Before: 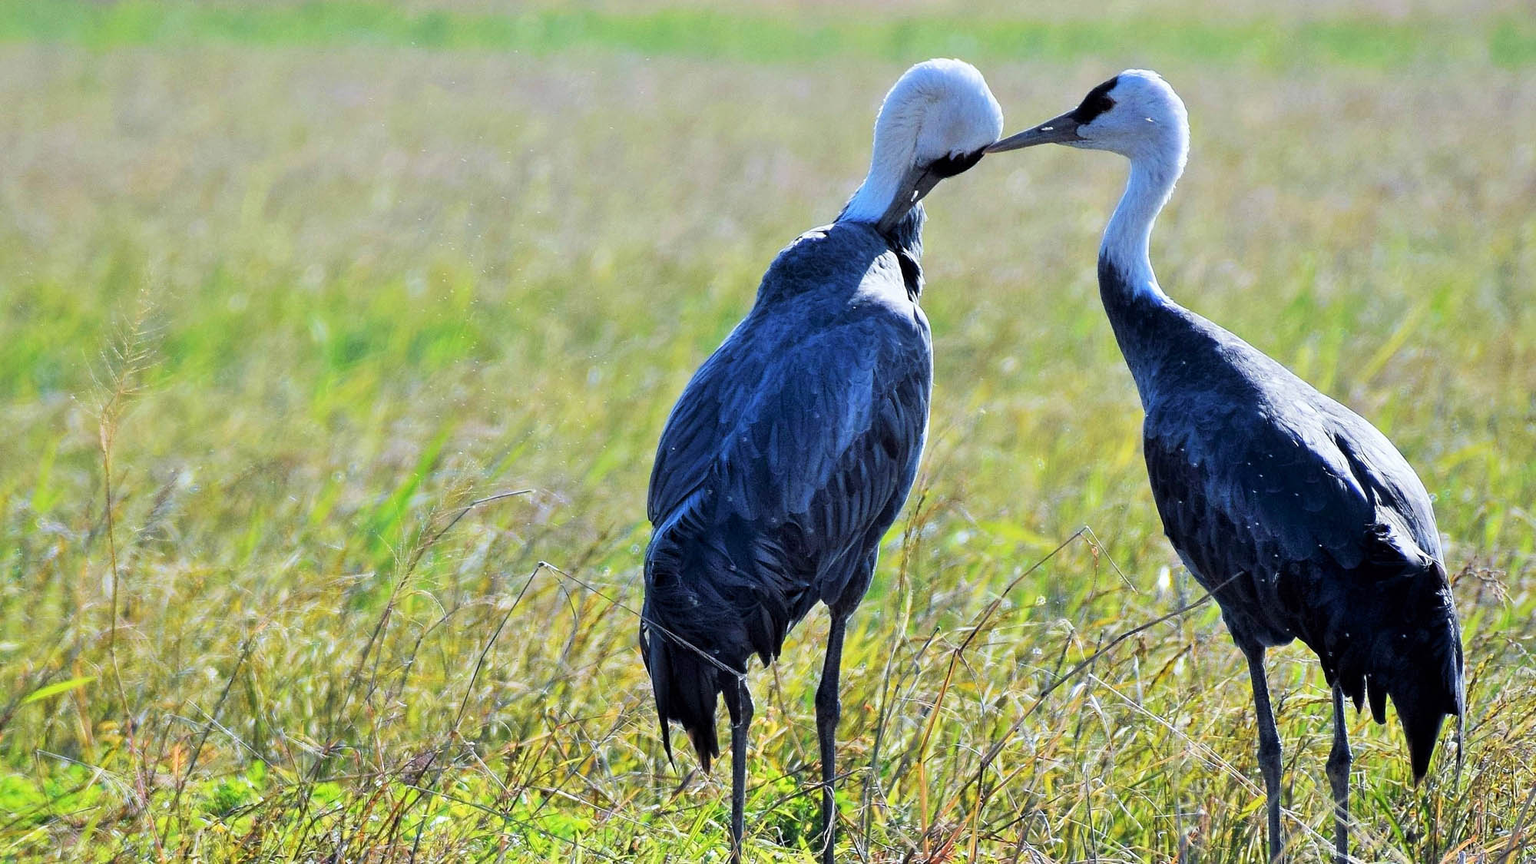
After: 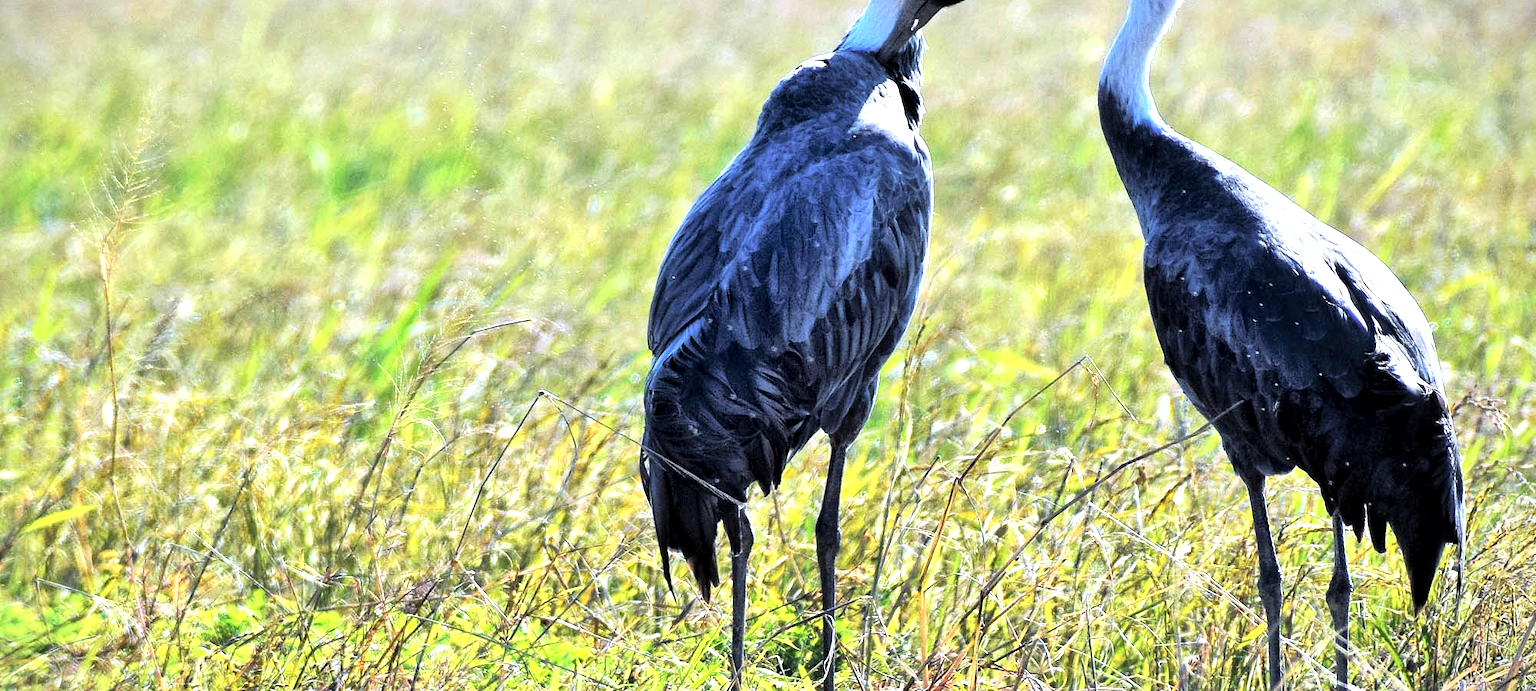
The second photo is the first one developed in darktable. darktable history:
crop and rotate: top 19.848%
exposure: compensate exposure bias true, compensate highlight preservation false
local contrast: mode bilateral grid, contrast 20, coarseness 51, detail 157%, midtone range 0.2
tone equalizer: -8 EV -0.739 EV, -7 EV -0.695 EV, -6 EV -0.622 EV, -5 EV -0.362 EV, -3 EV 0.389 EV, -2 EV 0.6 EV, -1 EV 0.689 EV, +0 EV 0.75 EV, edges refinement/feathering 500, mask exposure compensation -1.57 EV, preserve details no
contrast brightness saturation: brightness 0.149
vignetting: fall-off start 100.28%, width/height ratio 1.302, unbound false
